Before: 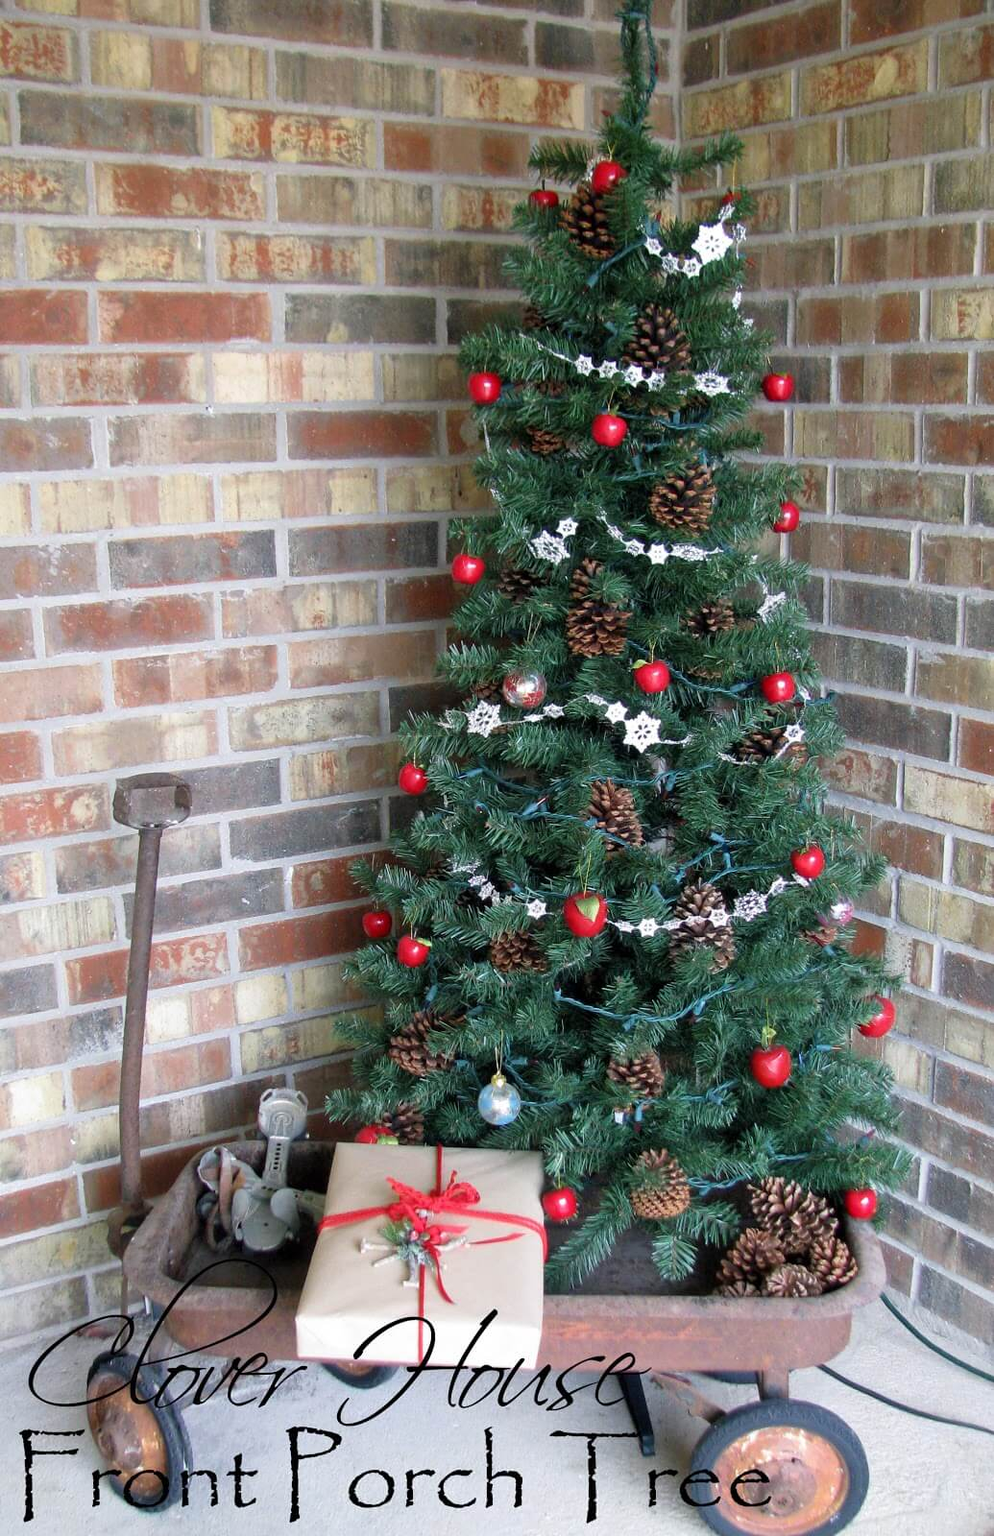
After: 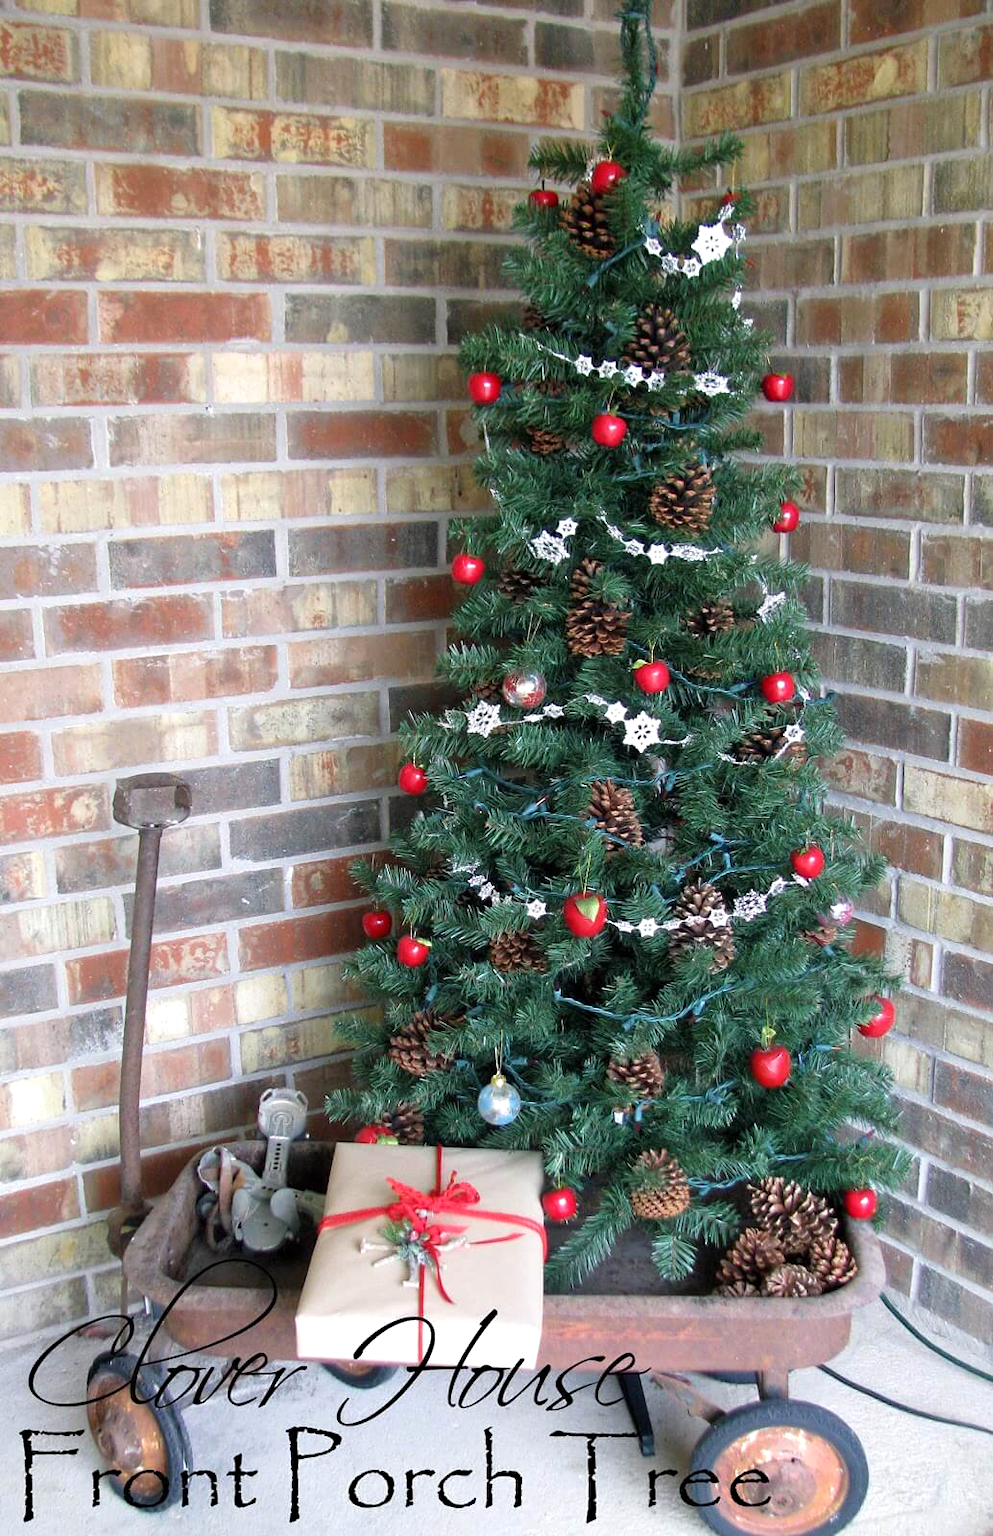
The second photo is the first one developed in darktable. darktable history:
exposure: exposure 0.203 EV, compensate highlight preservation false
sharpen: radius 5.295, amount 0.317, threshold 26.074
